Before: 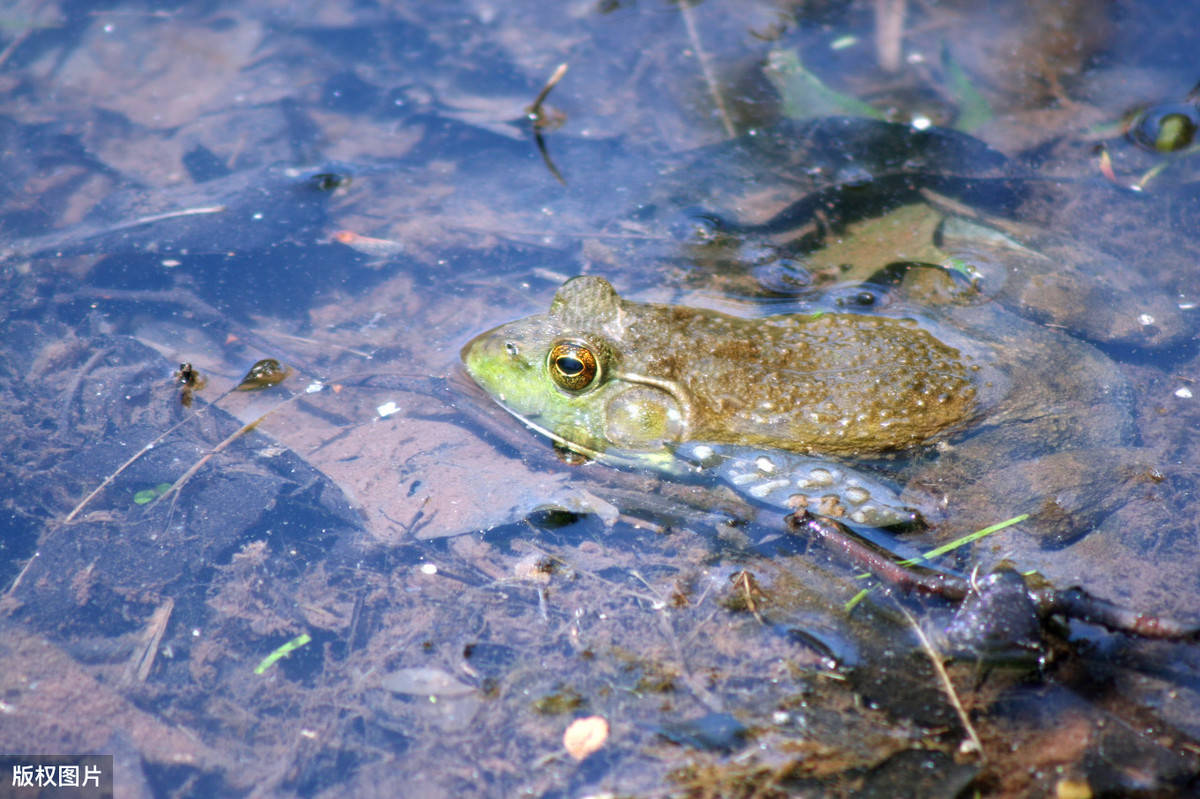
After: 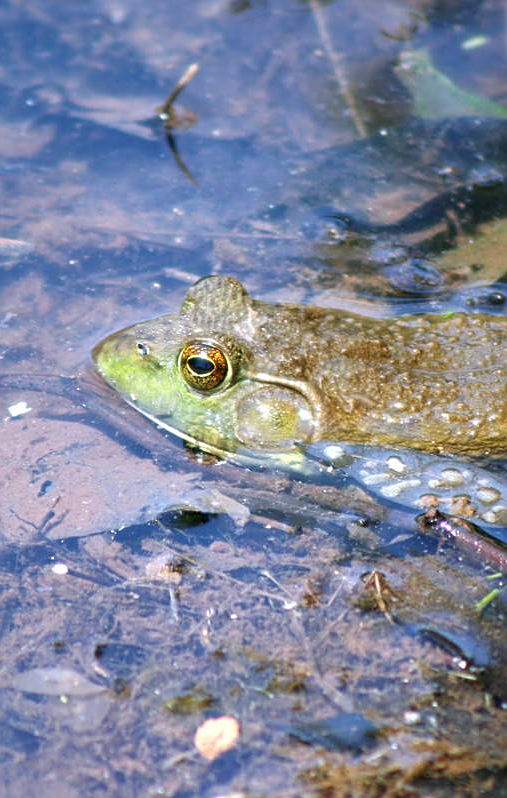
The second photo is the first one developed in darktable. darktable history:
crop: left 30.77%, right 26.9%
sharpen: on, module defaults
